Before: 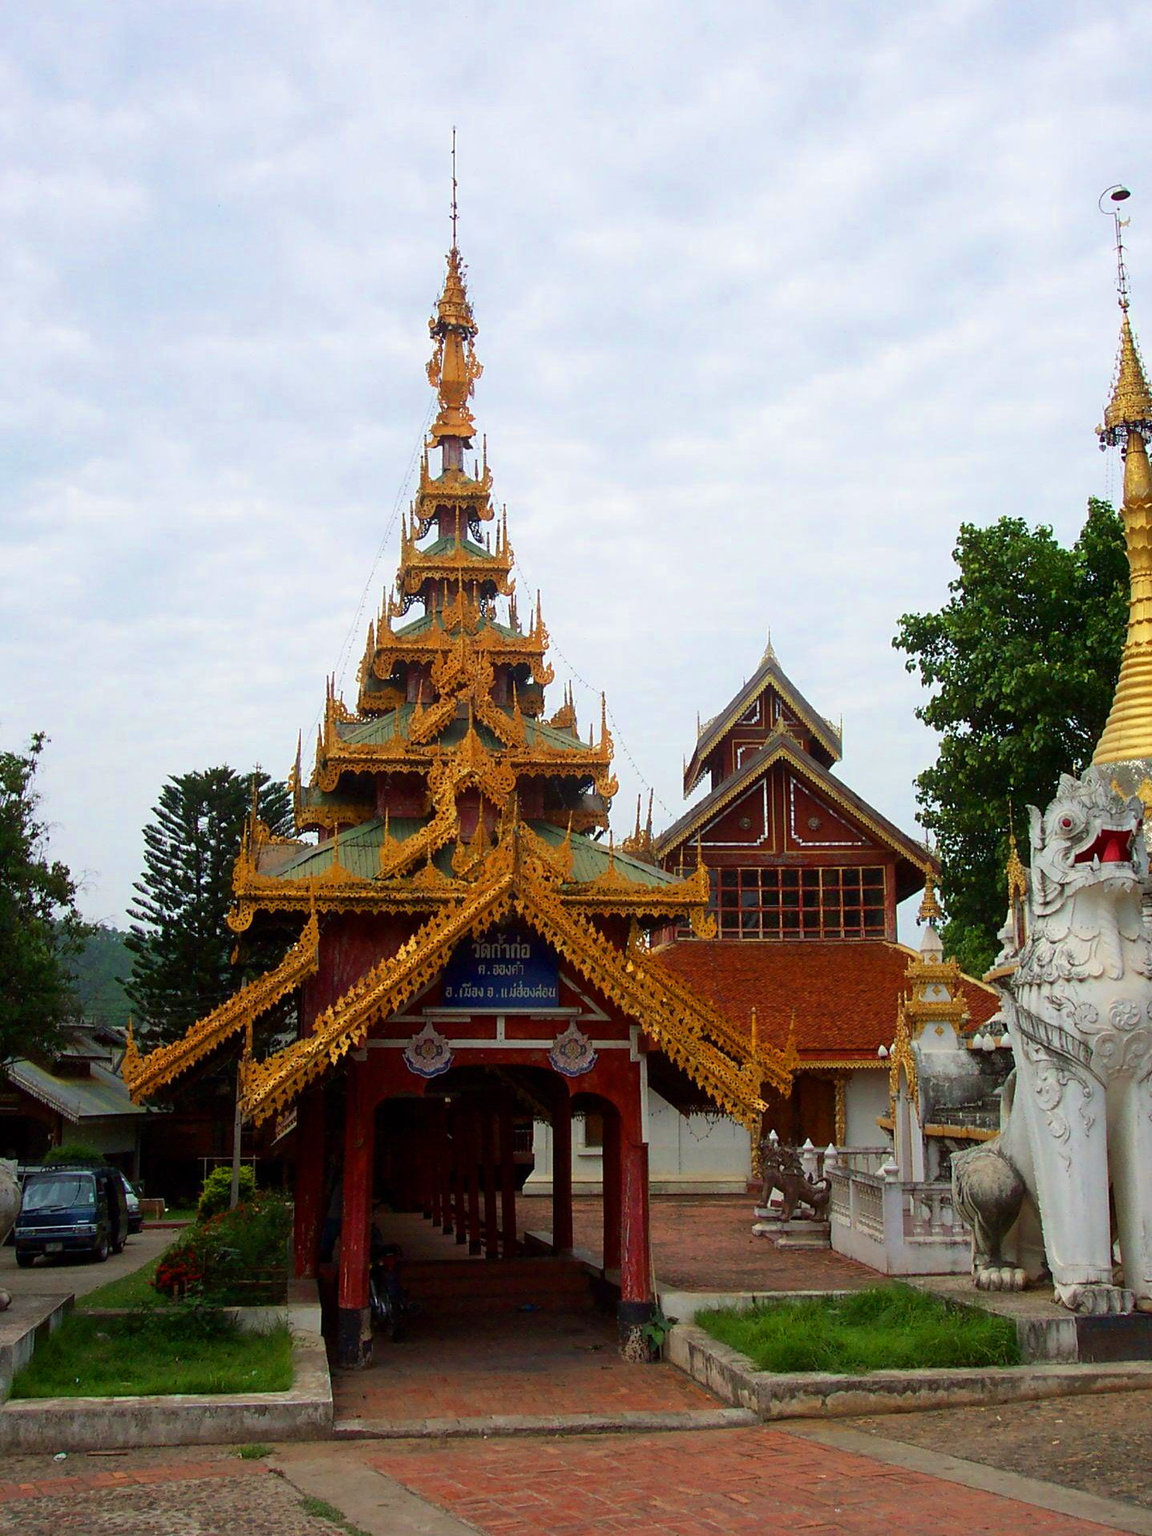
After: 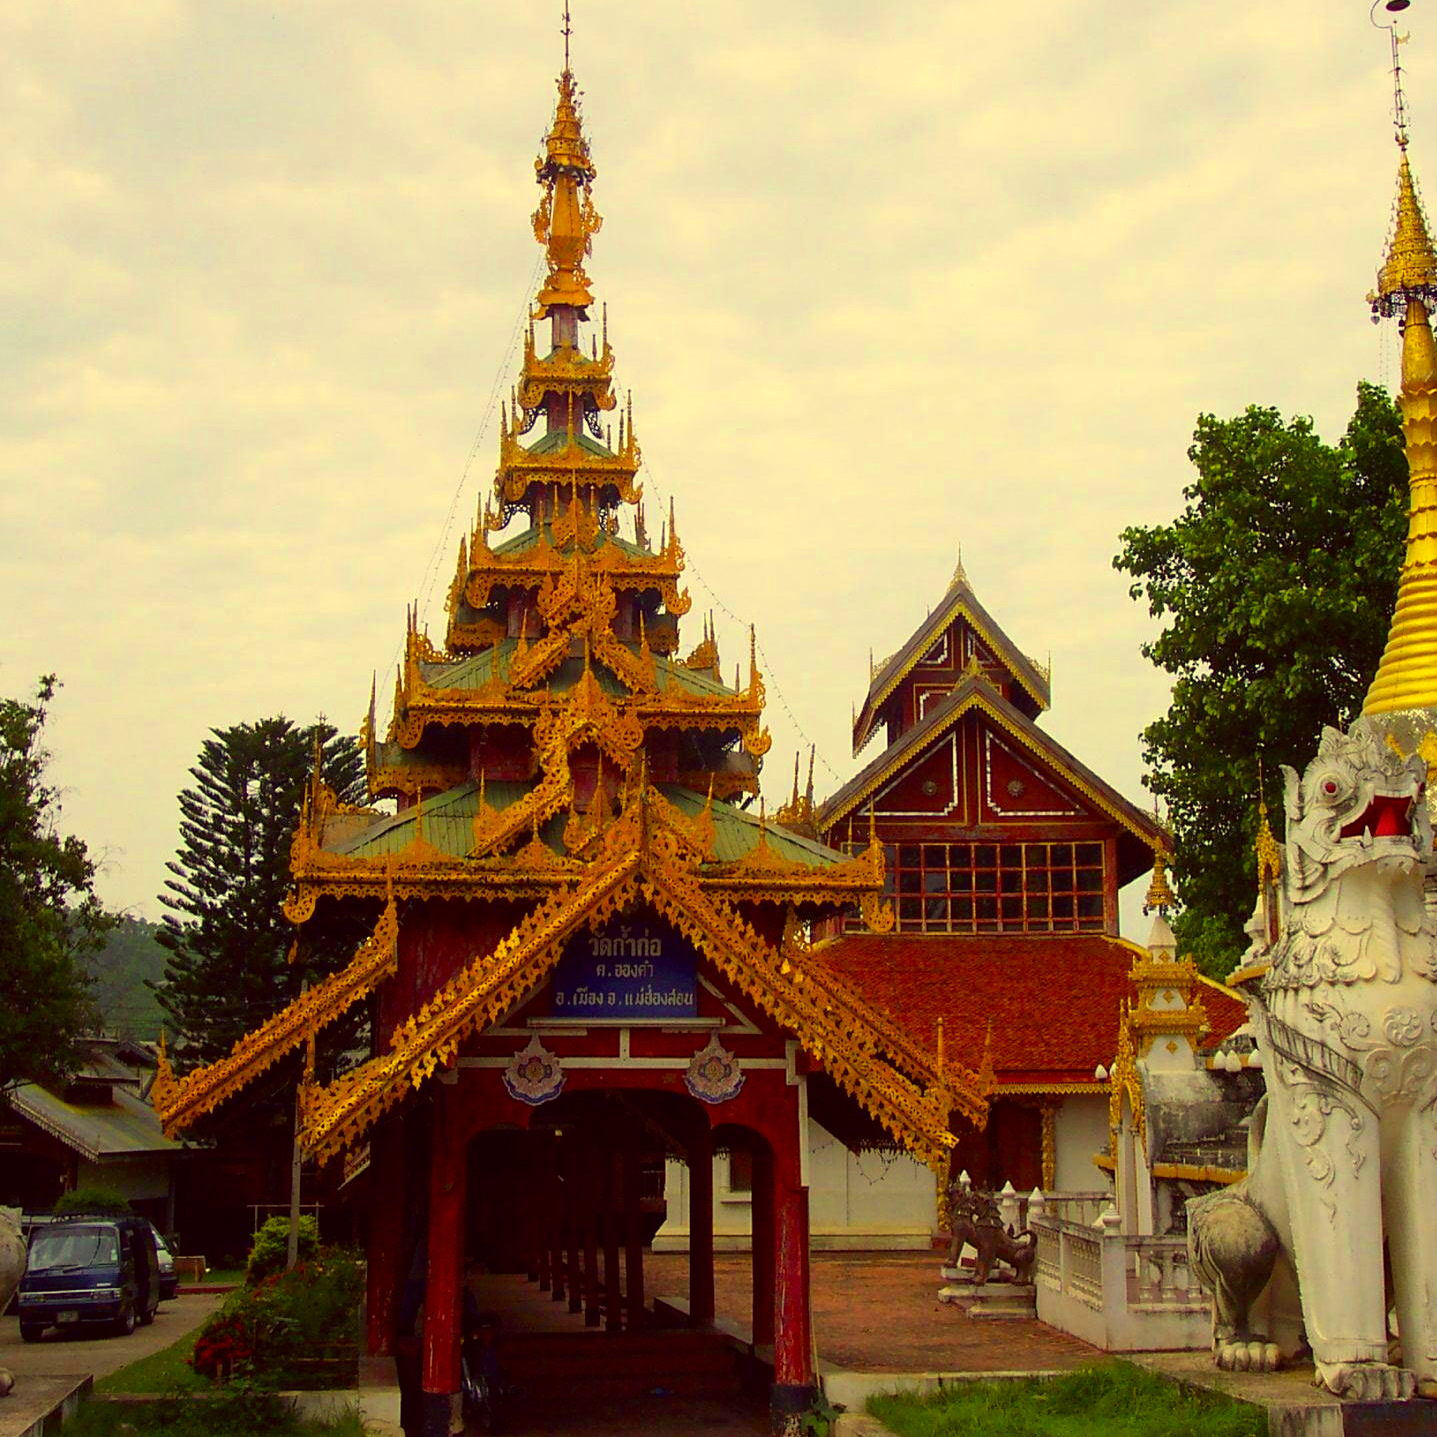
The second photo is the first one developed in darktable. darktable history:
exposure: compensate highlight preservation false
crop and rotate: top 12.5%, bottom 12.5%
contrast brightness saturation: saturation 0.1
tone equalizer: on, module defaults
color correction: highlights a* -0.482, highlights b* 40, shadows a* 9.8, shadows b* -0.161
